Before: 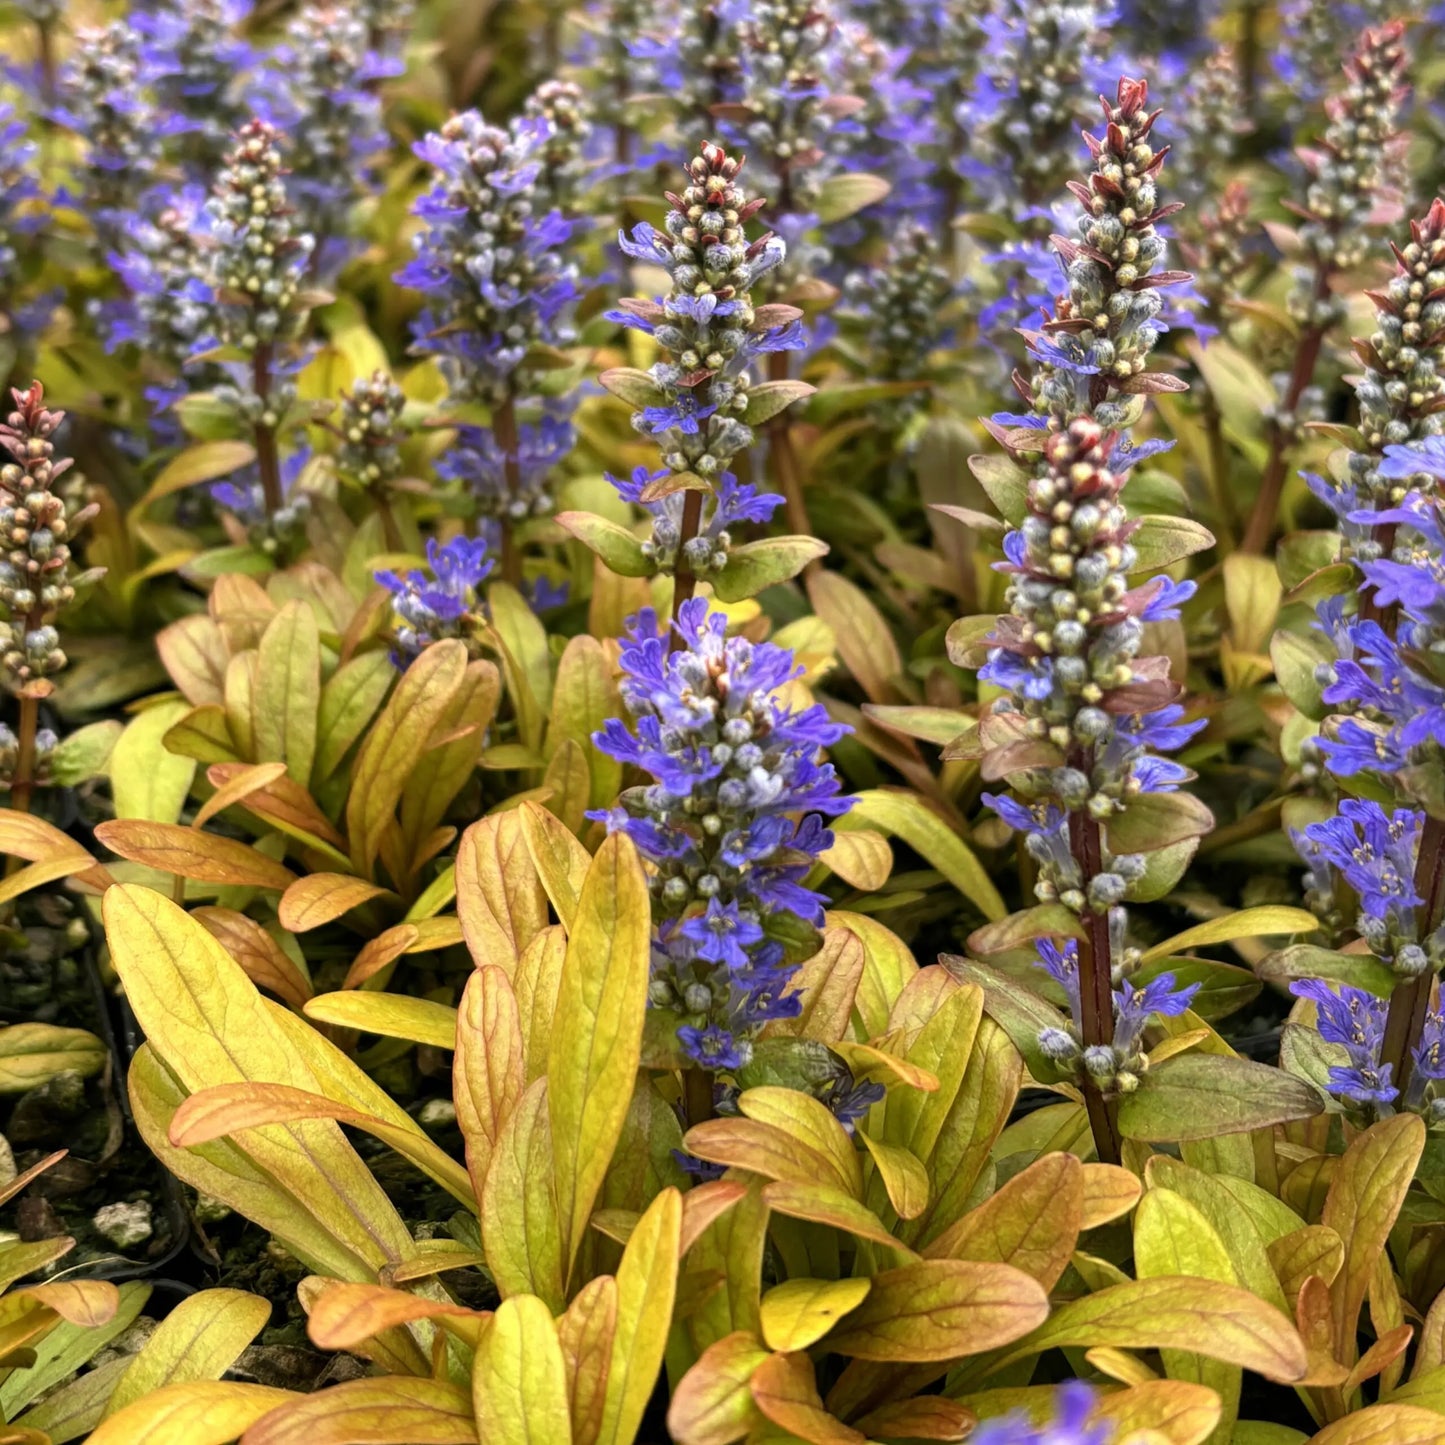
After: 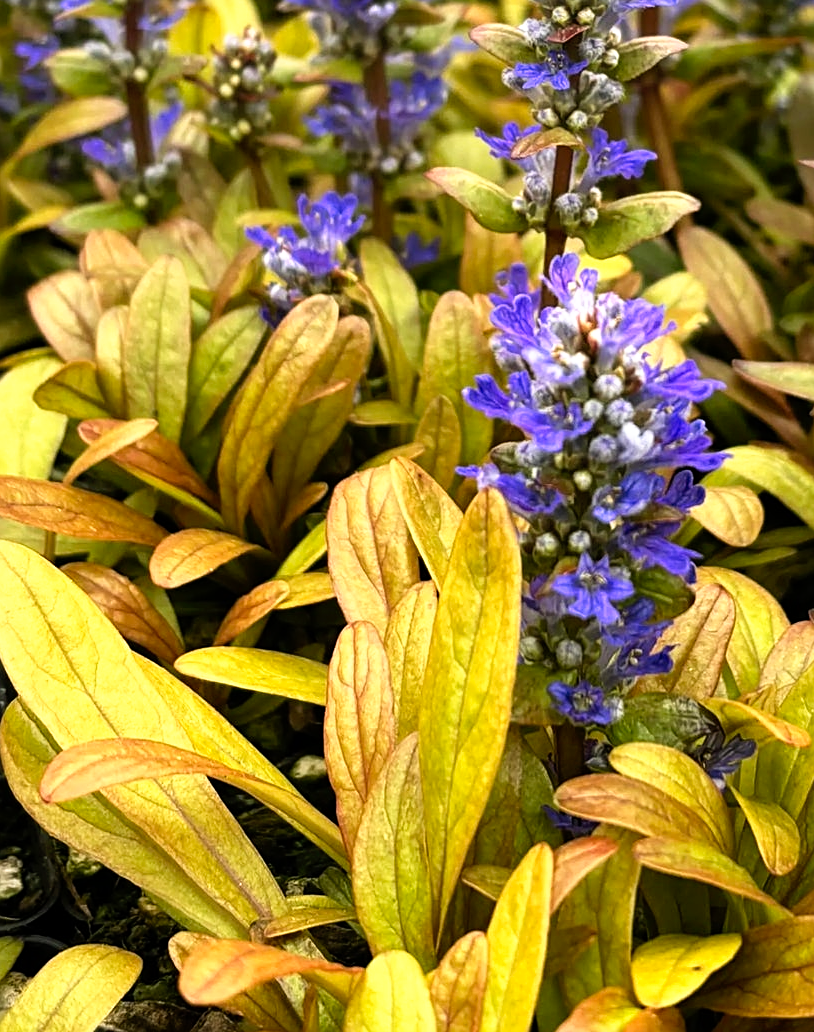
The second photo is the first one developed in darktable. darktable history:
sharpen: amount 0.478
crop: left 8.966%, top 23.852%, right 34.699%, bottom 4.703%
tone curve: curves: ch0 [(0, 0) (0.003, 0.001) (0.011, 0.005) (0.025, 0.01) (0.044, 0.019) (0.069, 0.029) (0.1, 0.042) (0.136, 0.078) (0.177, 0.129) (0.224, 0.182) (0.277, 0.246) (0.335, 0.318) (0.399, 0.396) (0.468, 0.481) (0.543, 0.573) (0.623, 0.672) (0.709, 0.777) (0.801, 0.881) (0.898, 0.975) (1, 1)], preserve colors none
